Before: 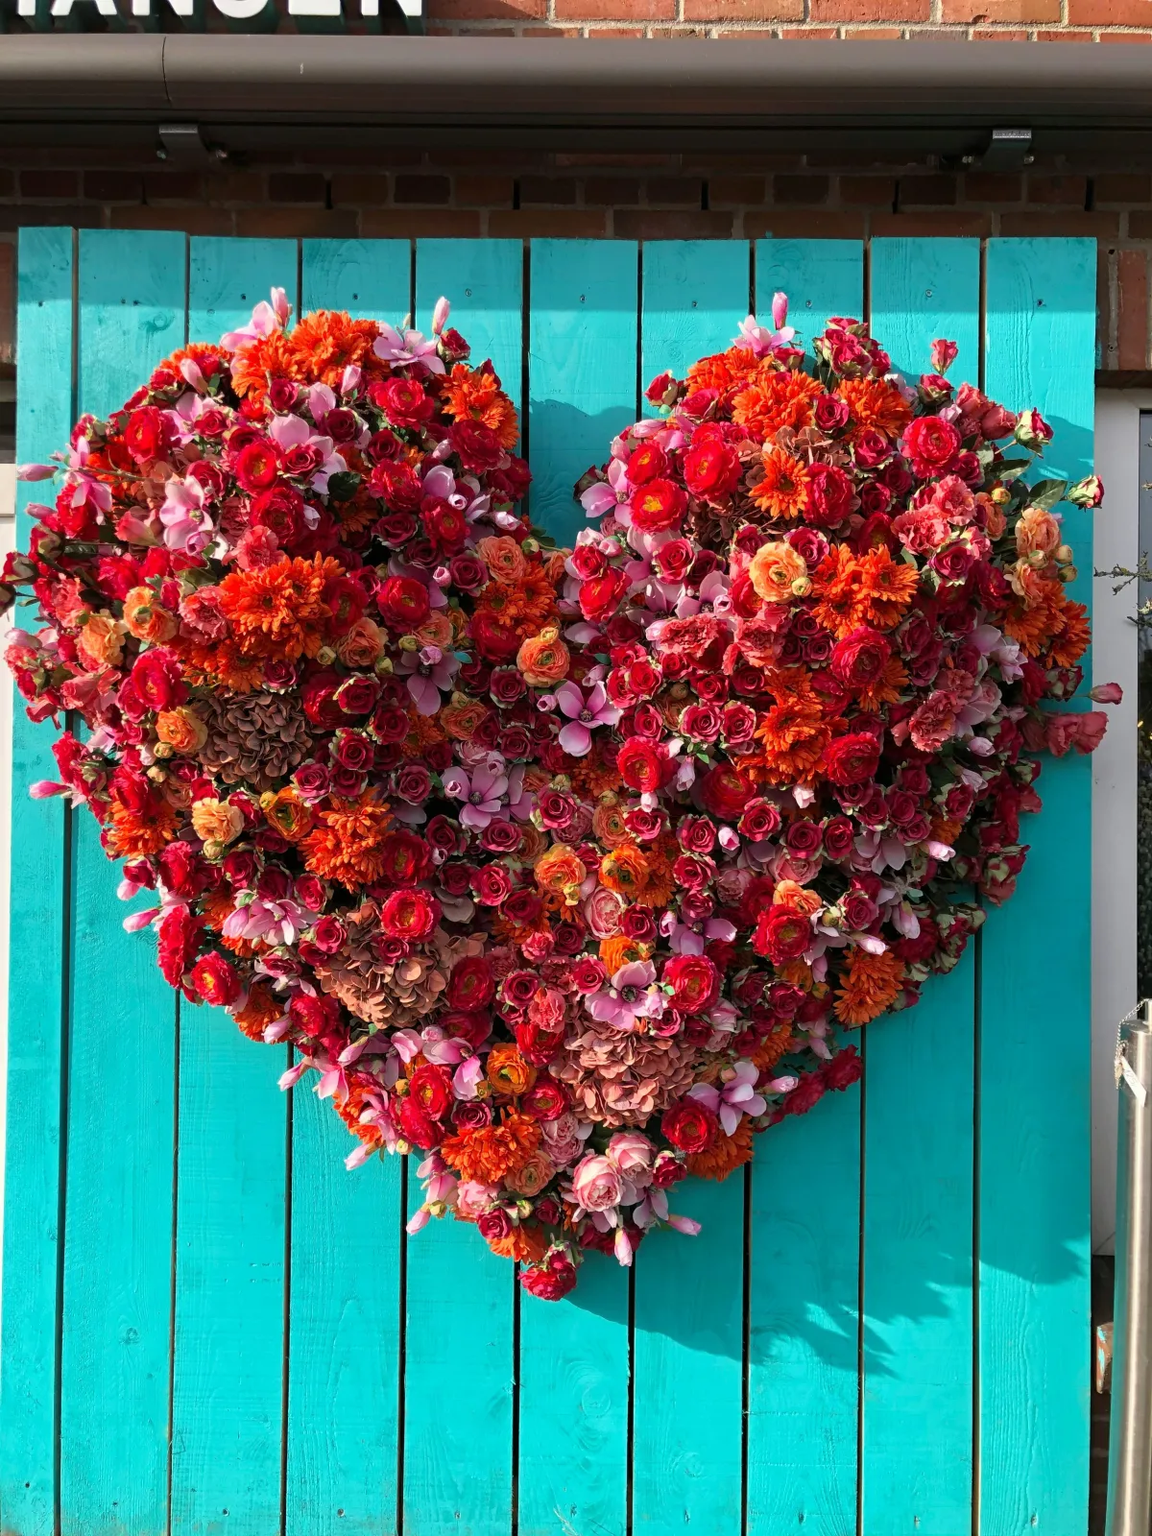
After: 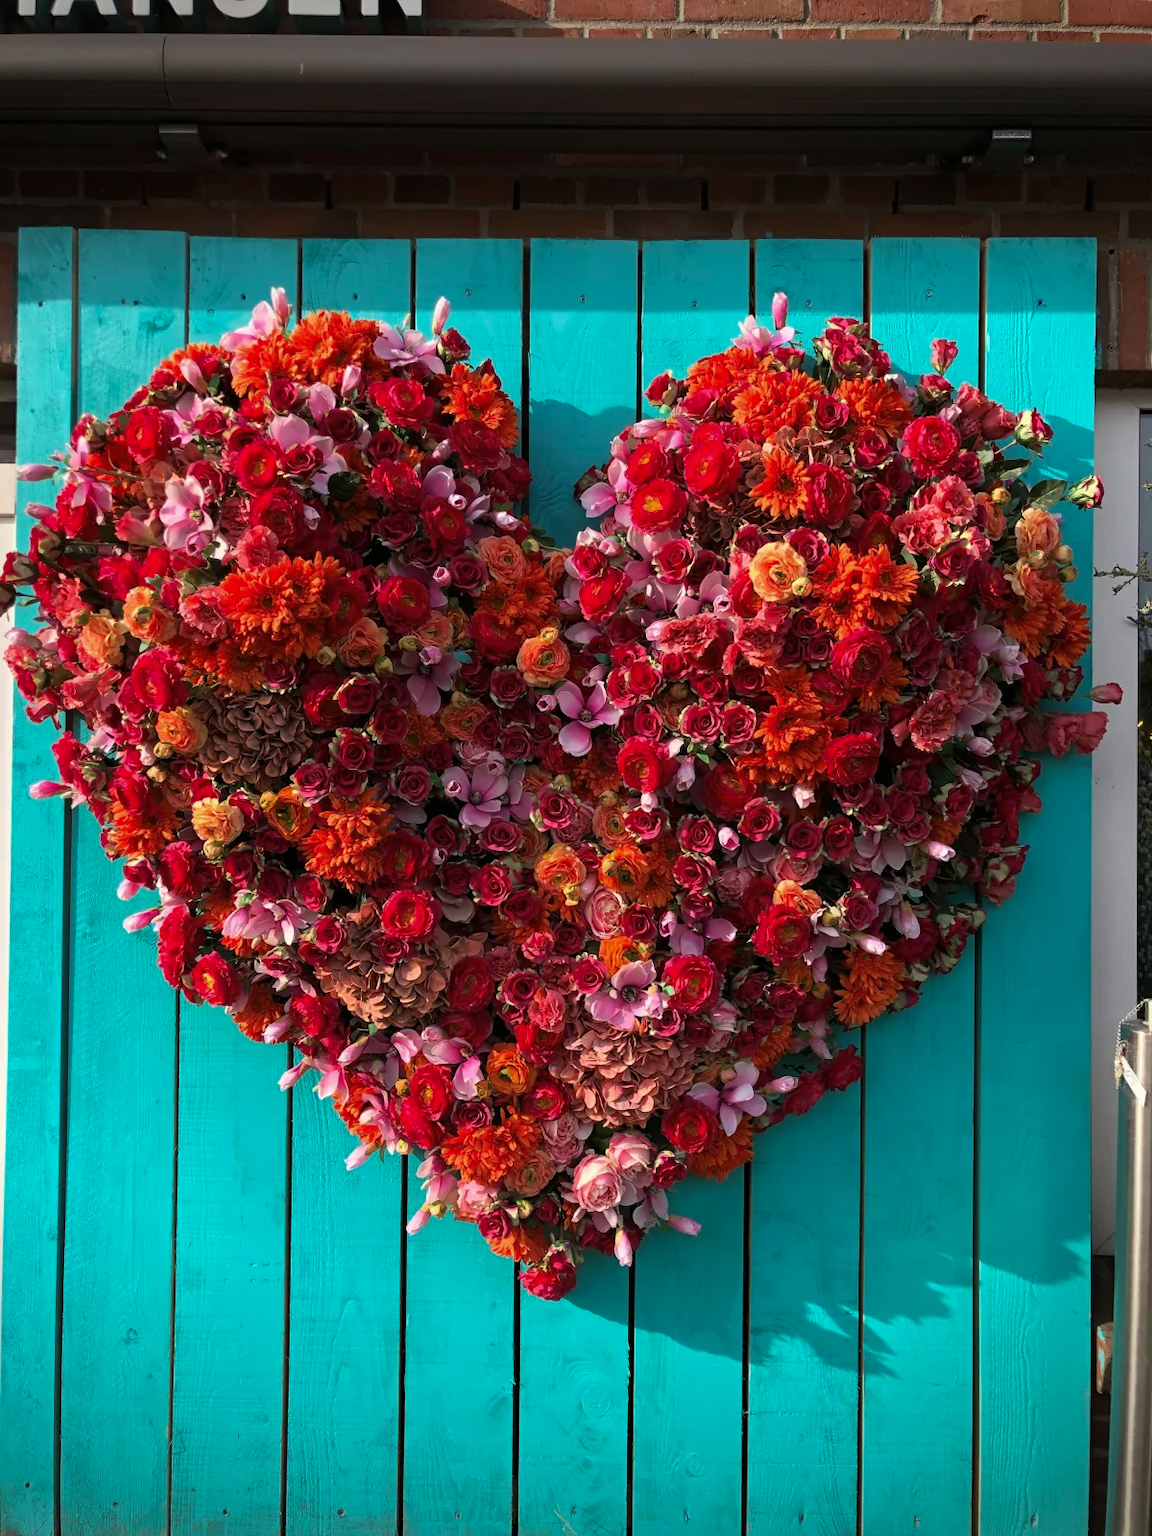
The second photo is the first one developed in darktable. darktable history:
vignetting: fall-off start 100.16%, brightness -0.581, saturation -0.115, width/height ratio 1.304
tone curve: curves: ch0 [(0, 0) (0.8, 0.757) (1, 1)], preserve colors none
